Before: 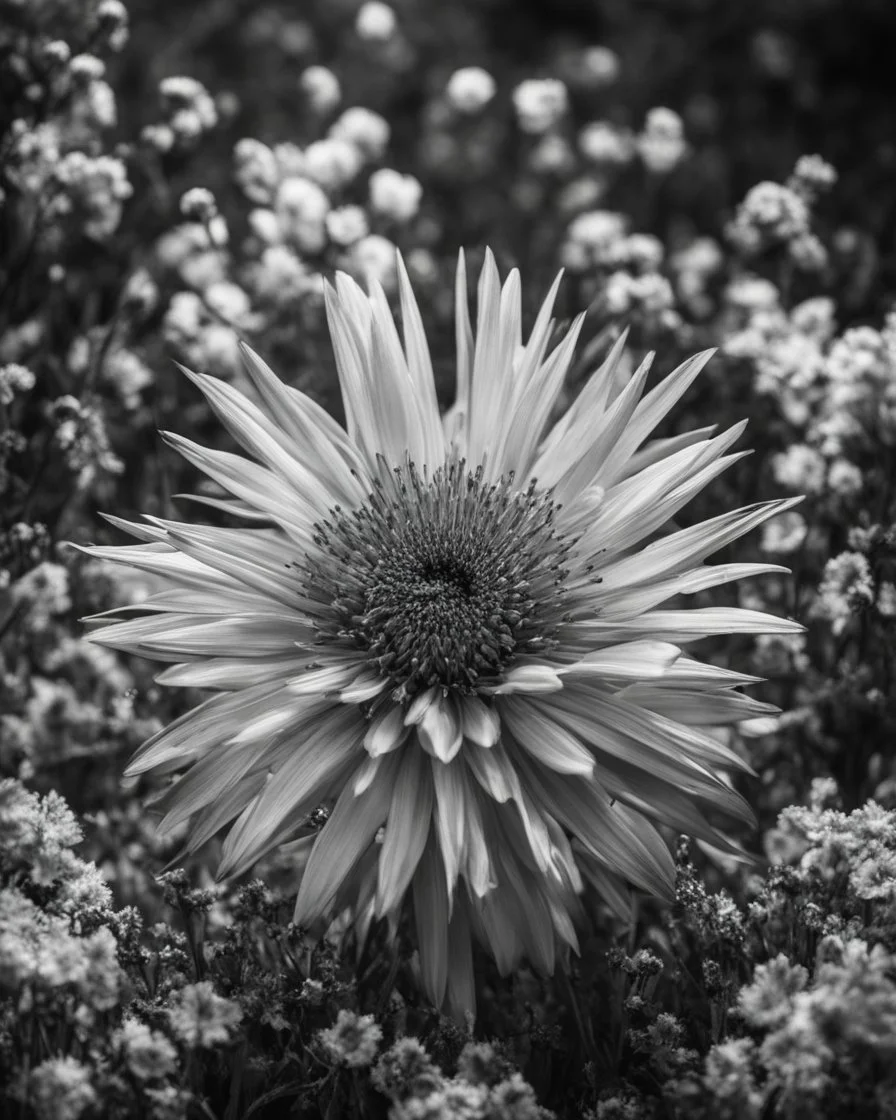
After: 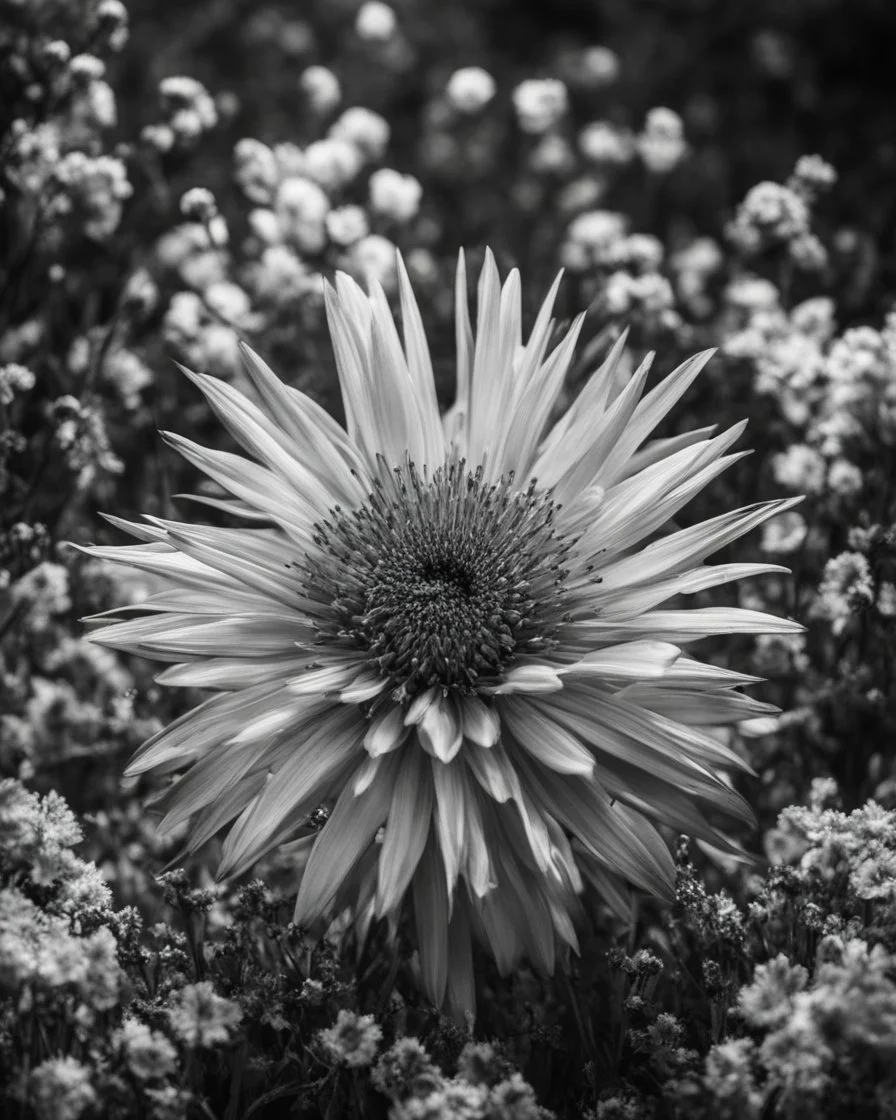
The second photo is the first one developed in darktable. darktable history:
tone curve: curves: ch0 [(0, 0) (0.161, 0.144) (0.501, 0.497) (1, 1)], color space Lab, independent channels, preserve colors none
